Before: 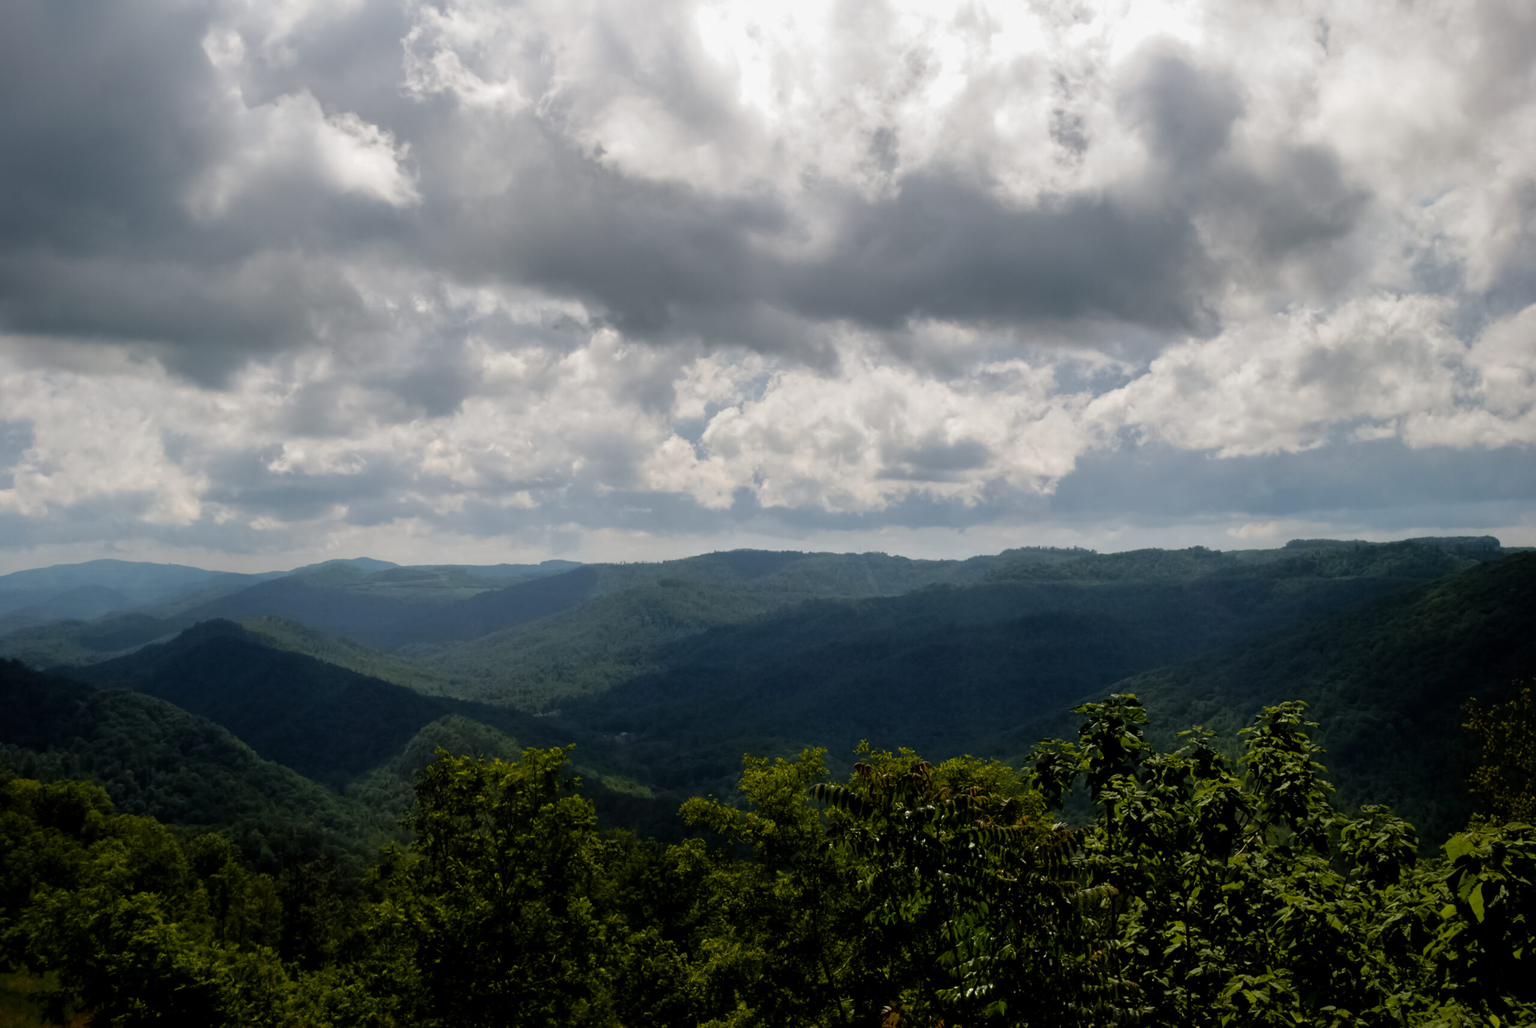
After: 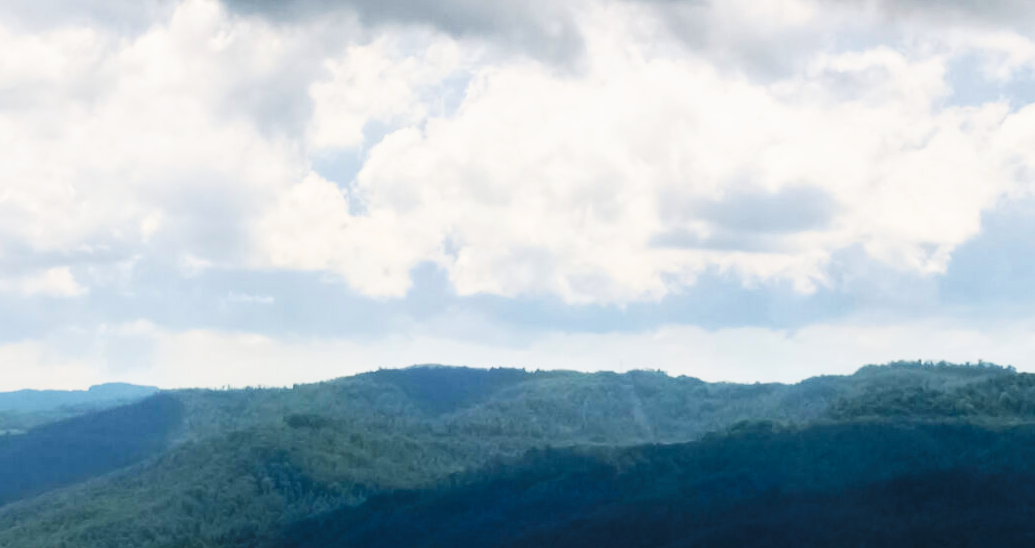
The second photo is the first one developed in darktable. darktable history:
tone curve: curves: ch0 [(0, 0) (0.003, 0.047) (0.011, 0.047) (0.025, 0.049) (0.044, 0.051) (0.069, 0.055) (0.1, 0.066) (0.136, 0.089) (0.177, 0.12) (0.224, 0.155) (0.277, 0.205) (0.335, 0.281) (0.399, 0.37) (0.468, 0.47) (0.543, 0.574) (0.623, 0.687) (0.709, 0.801) (0.801, 0.89) (0.898, 0.963) (1, 1)], preserve colors none
contrast brightness saturation: contrast 0.24, brightness 0.26, saturation 0.39
crop: left 31.751%, top 32.172%, right 27.8%, bottom 35.83%
